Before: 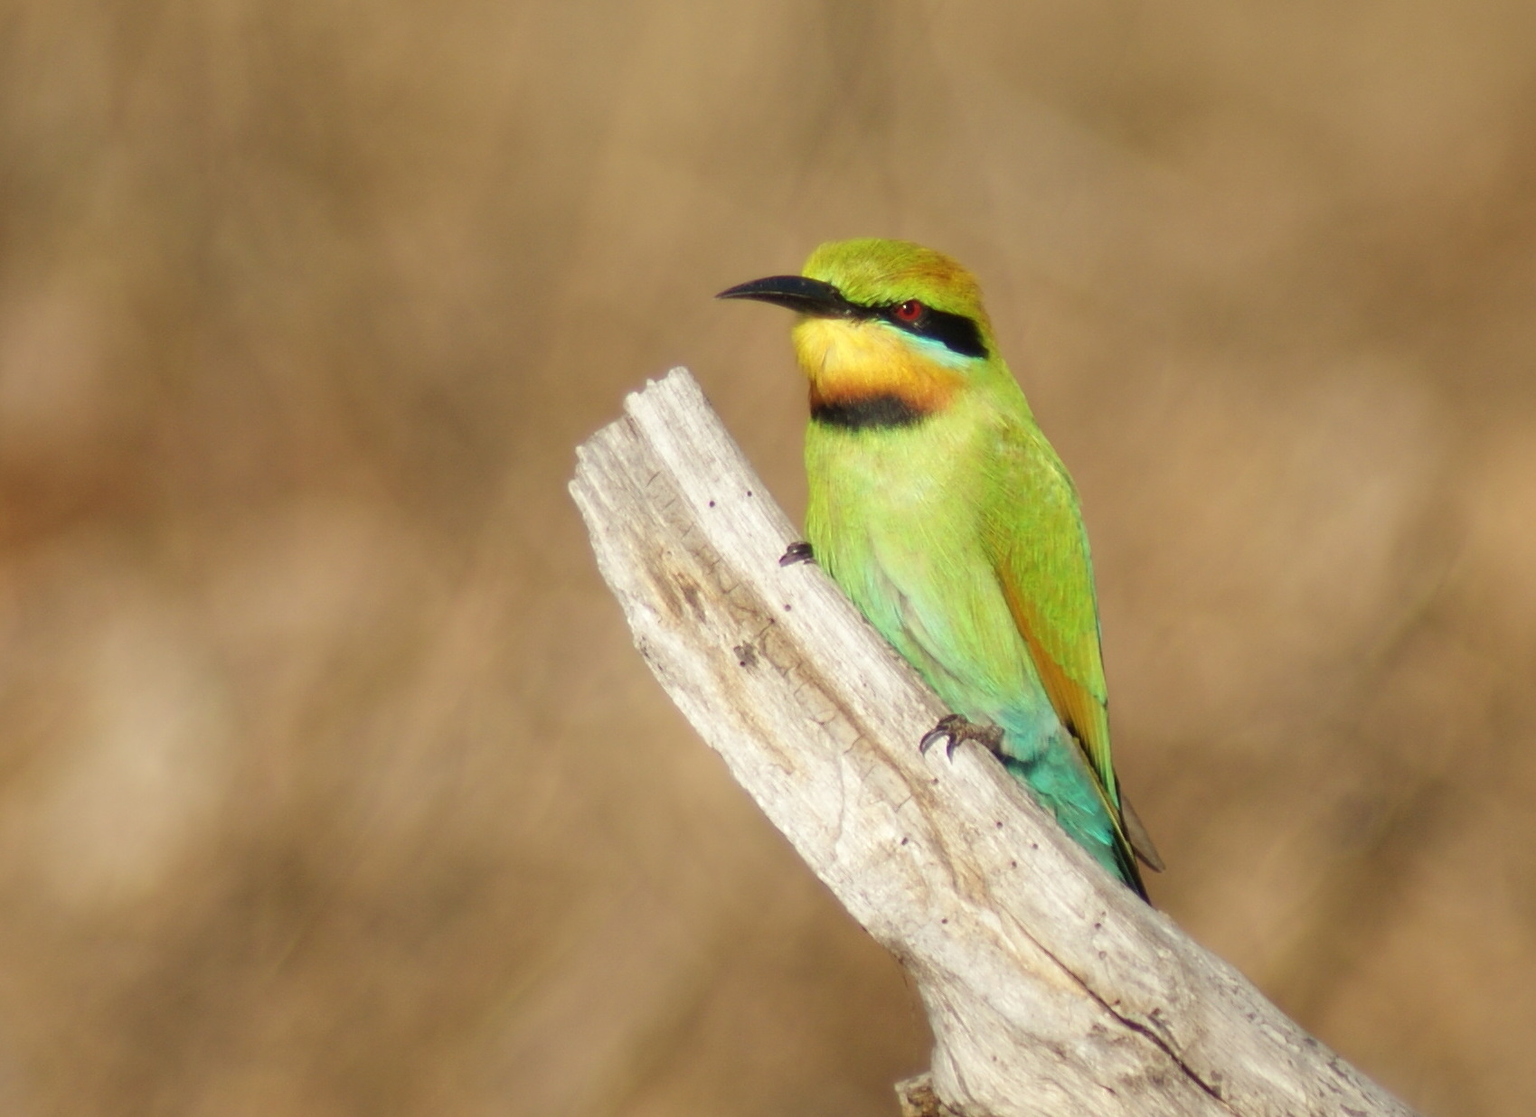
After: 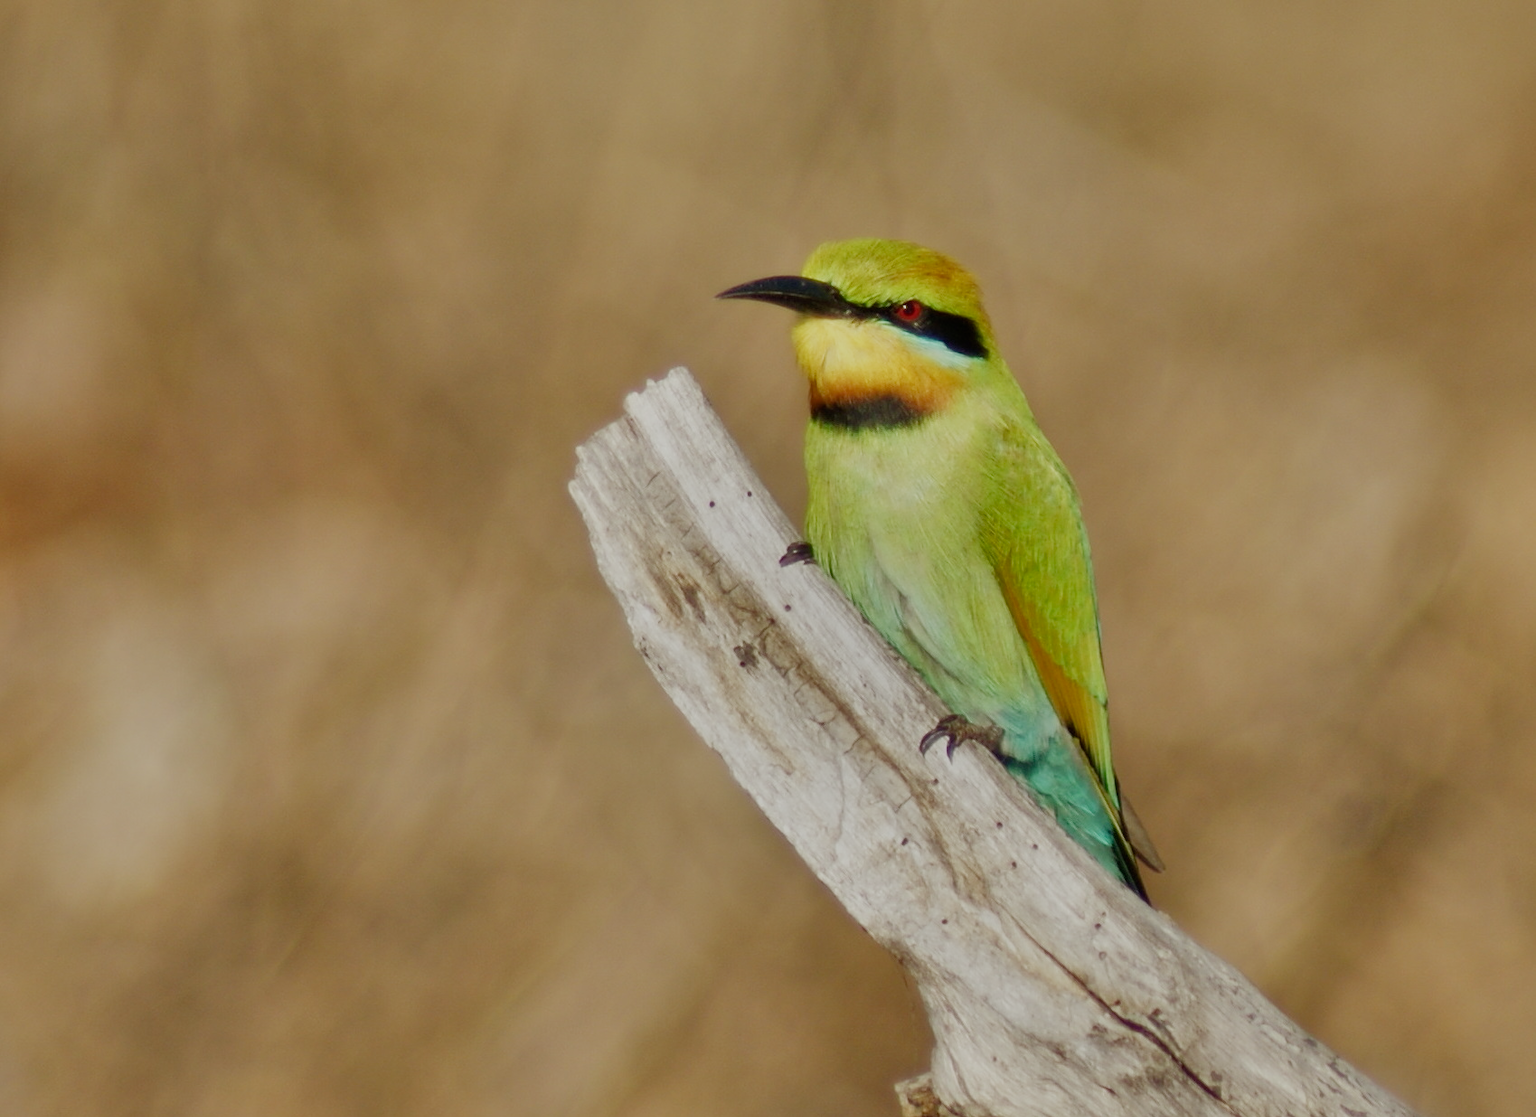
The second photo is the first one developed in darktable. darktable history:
color balance rgb: shadows lift › chroma 0.68%, shadows lift › hue 113.58°, perceptual saturation grading › global saturation 0.335%
filmic rgb: black relative exposure -16 EV, white relative exposure 6.93 EV, hardness 4.67, preserve chrominance no, color science v4 (2020), type of noise poissonian
shadows and highlights: shadows 24.59, highlights -77.72, soften with gaussian
